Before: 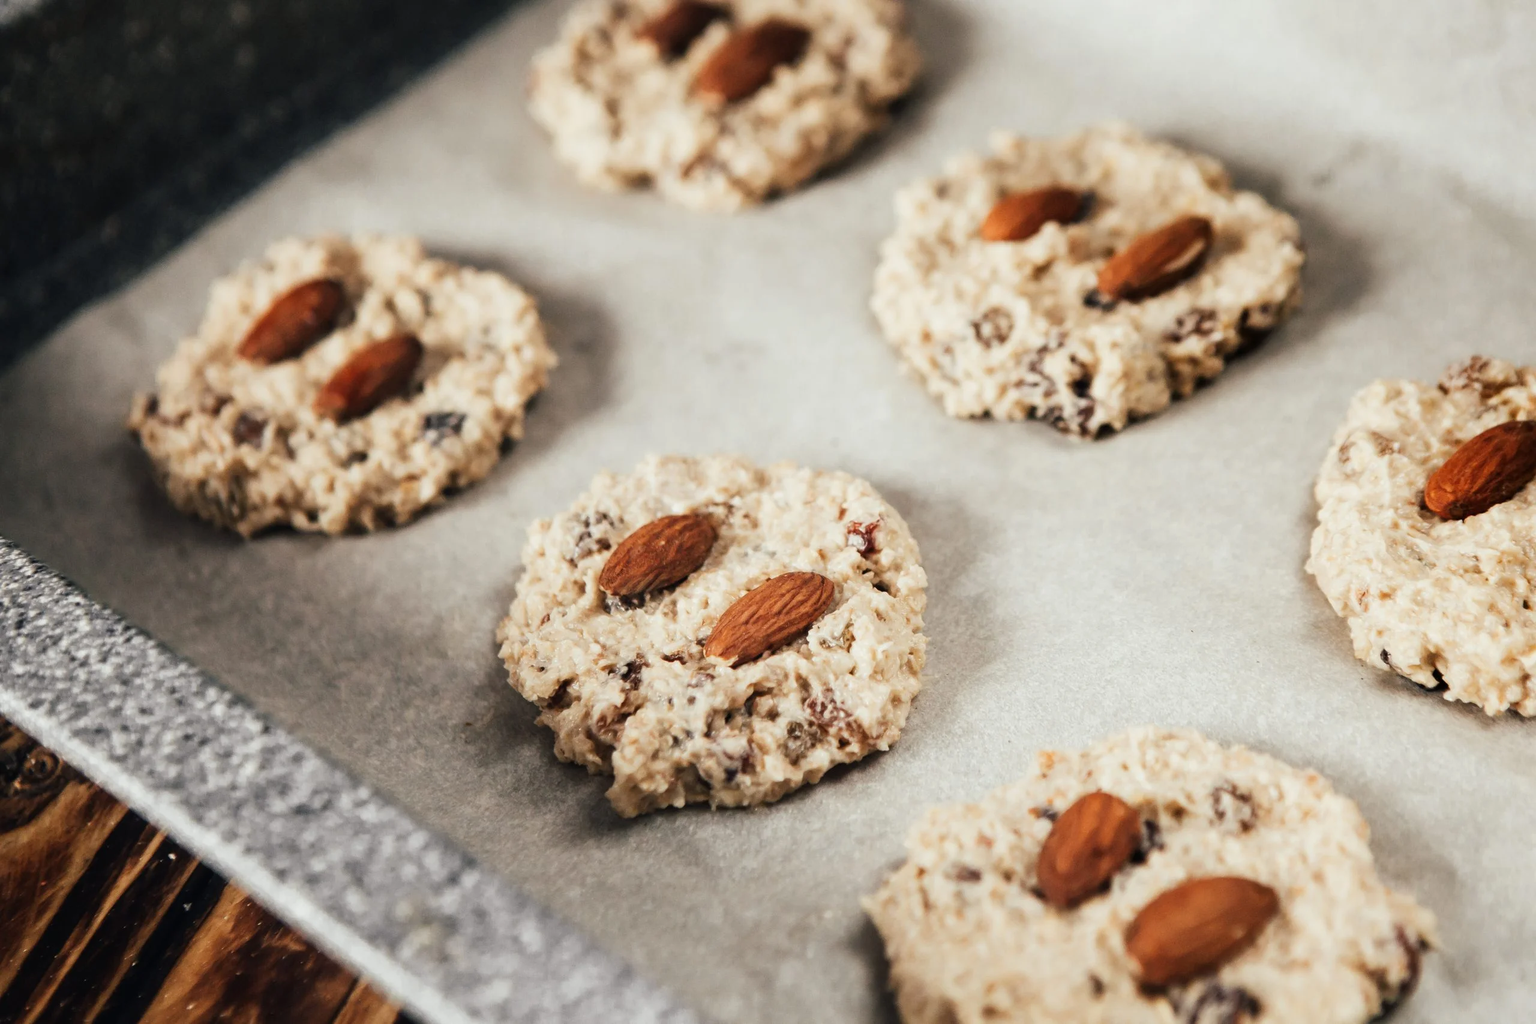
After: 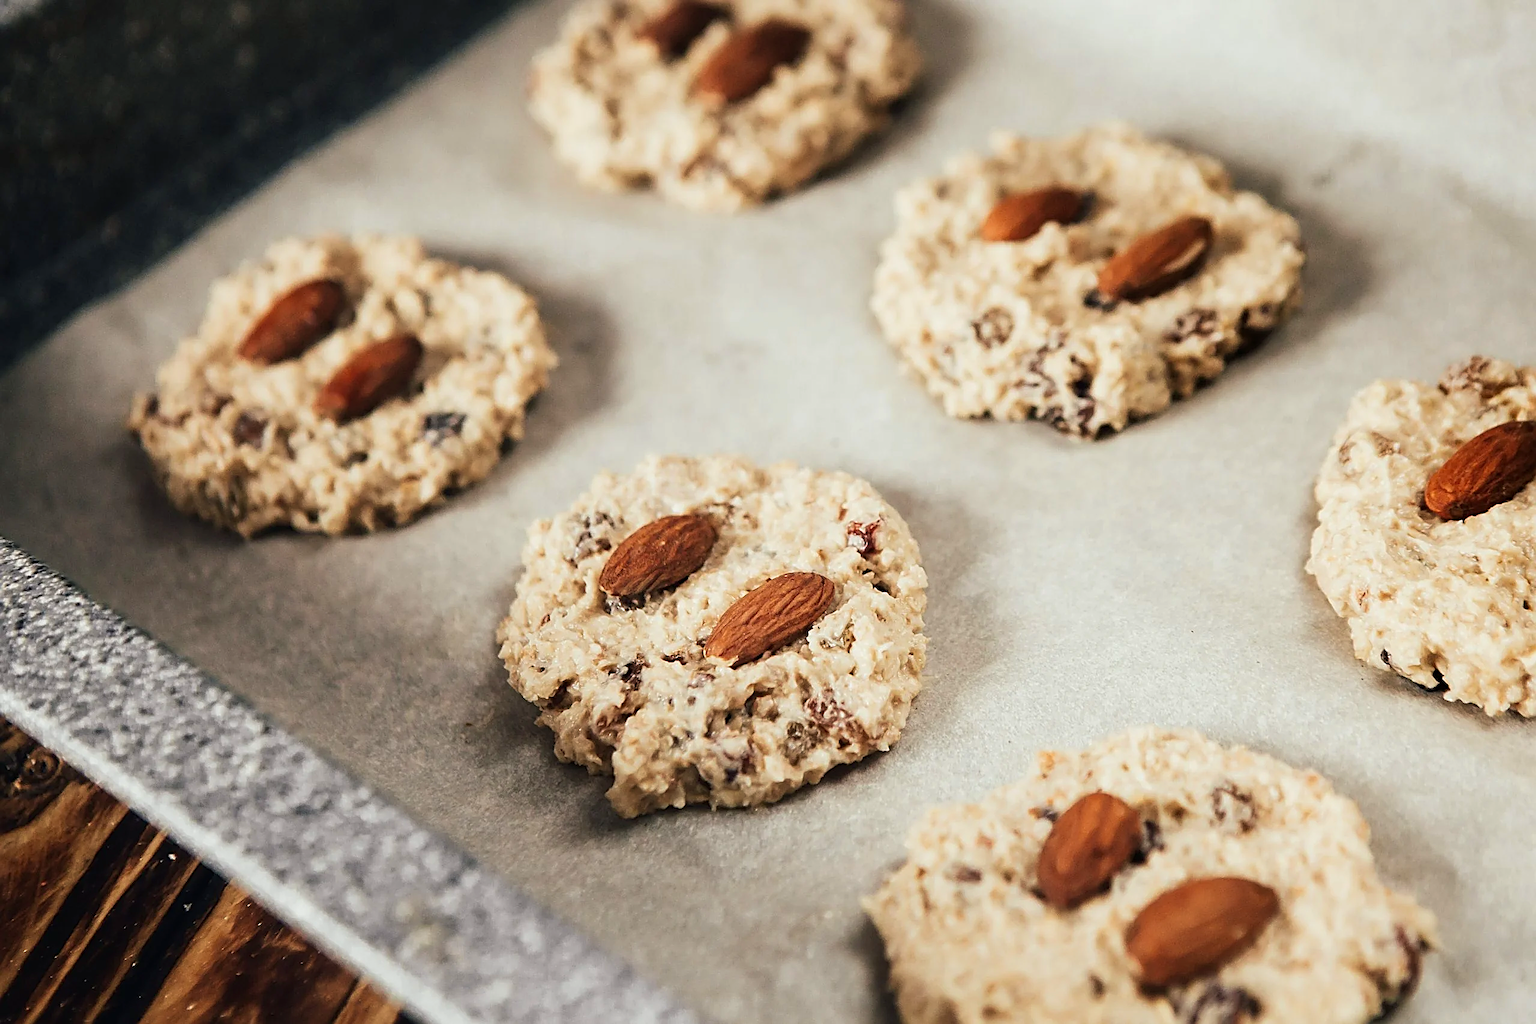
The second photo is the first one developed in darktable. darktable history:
velvia: on, module defaults
sharpen: amount 1.004
